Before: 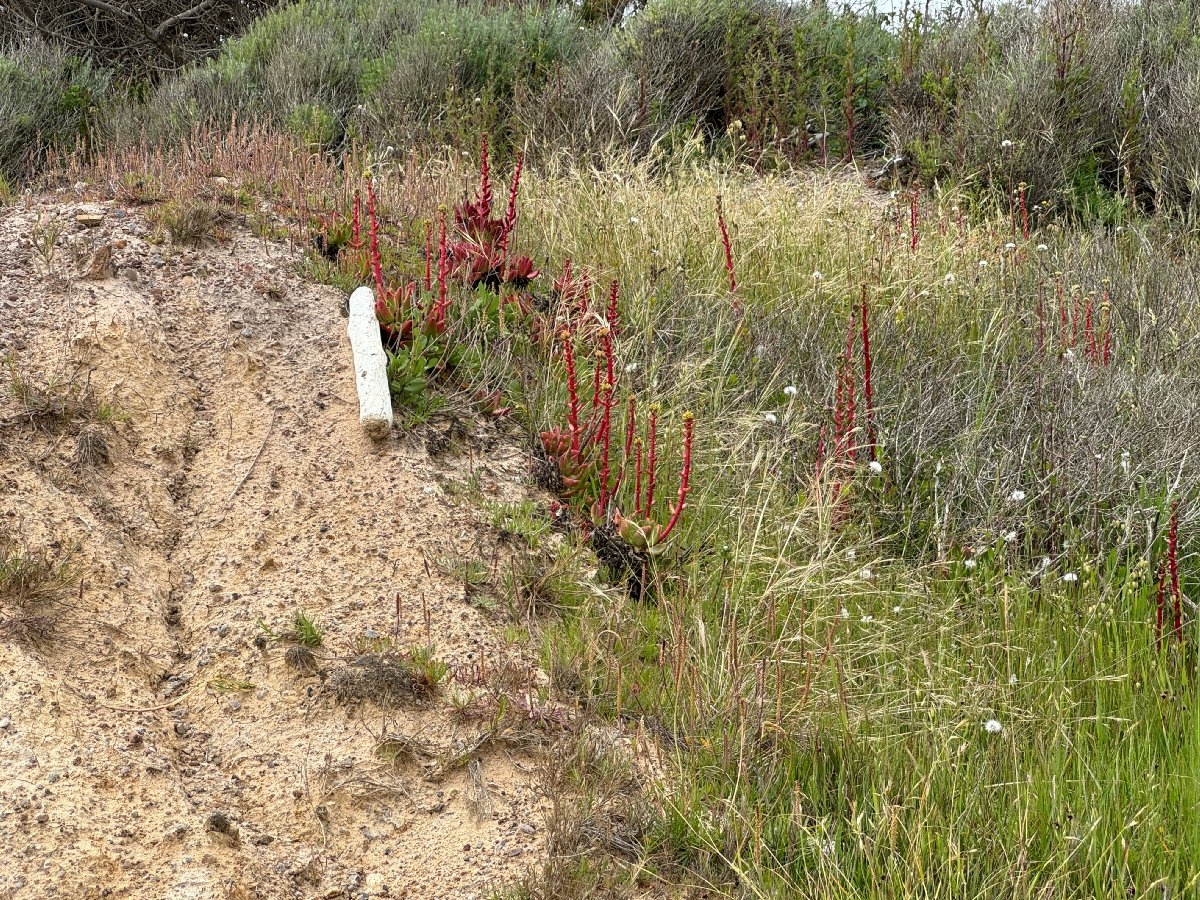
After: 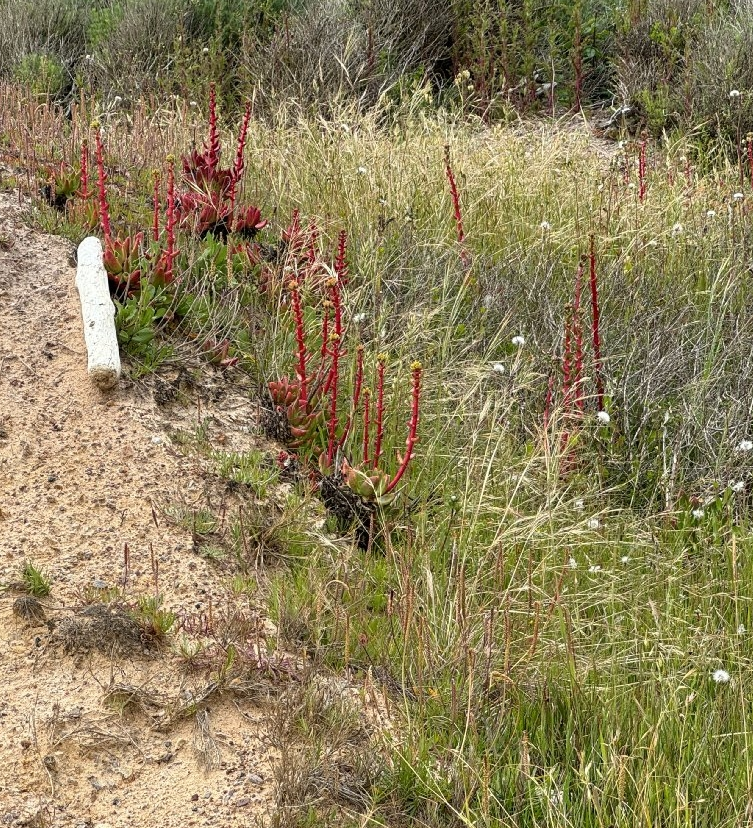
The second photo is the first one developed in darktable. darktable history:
crop and rotate: left 22.723%, top 5.64%, right 14.479%, bottom 2.269%
